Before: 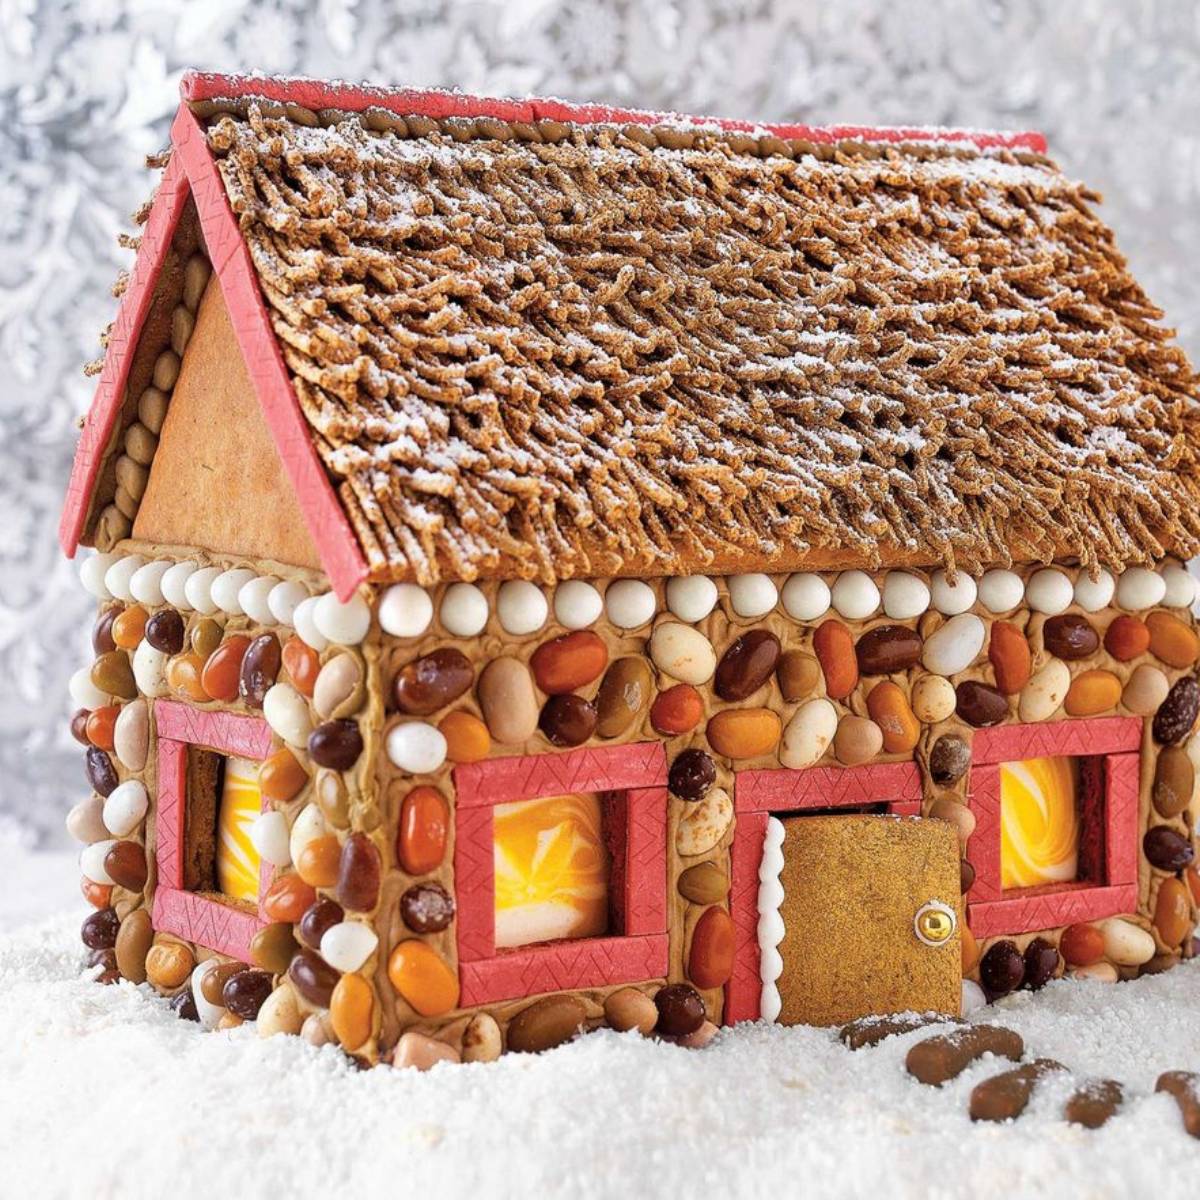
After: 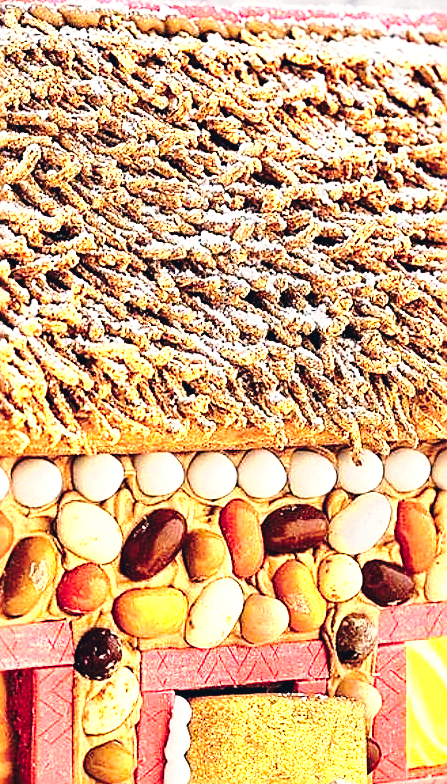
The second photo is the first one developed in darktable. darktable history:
color correction: highlights a* 0.209, highlights b* 2.64, shadows a* -0.905, shadows b* -4.48
exposure: black level correction -0.002, exposure 0.54 EV, compensate highlight preservation false
tone curve: curves: ch0 [(0, 0.032) (0.078, 0.052) (0.236, 0.168) (0.43, 0.472) (0.508, 0.566) (0.66, 0.754) (0.79, 0.883) (0.994, 0.974)]; ch1 [(0, 0) (0.161, 0.092) (0.35, 0.33) (0.379, 0.401) (0.456, 0.456) (0.508, 0.501) (0.547, 0.531) (0.573, 0.563) (0.625, 0.602) (0.718, 0.734) (1, 1)]; ch2 [(0, 0) (0.369, 0.427) (0.44, 0.434) (0.502, 0.501) (0.54, 0.537) (0.586, 0.59) (0.621, 0.604) (1, 1)], preserve colors none
crop and rotate: left 49.535%, top 10.142%, right 13.196%, bottom 24.495%
sharpen: amount 0.912
color zones: curves: ch0 [(0.099, 0.624) (0.257, 0.596) (0.384, 0.376) (0.529, 0.492) (0.697, 0.564) (0.768, 0.532) (0.908, 0.644)]; ch1 [(0.112, 0.564) (0.254, 0.612) (0.432, 0.676) (0.592, 0.456) (0.743, 0.684) (0.888, 0.536)]; ch2 [(0.25, 0.5) (0.469, 0.36) (0.75, 0.5)]
